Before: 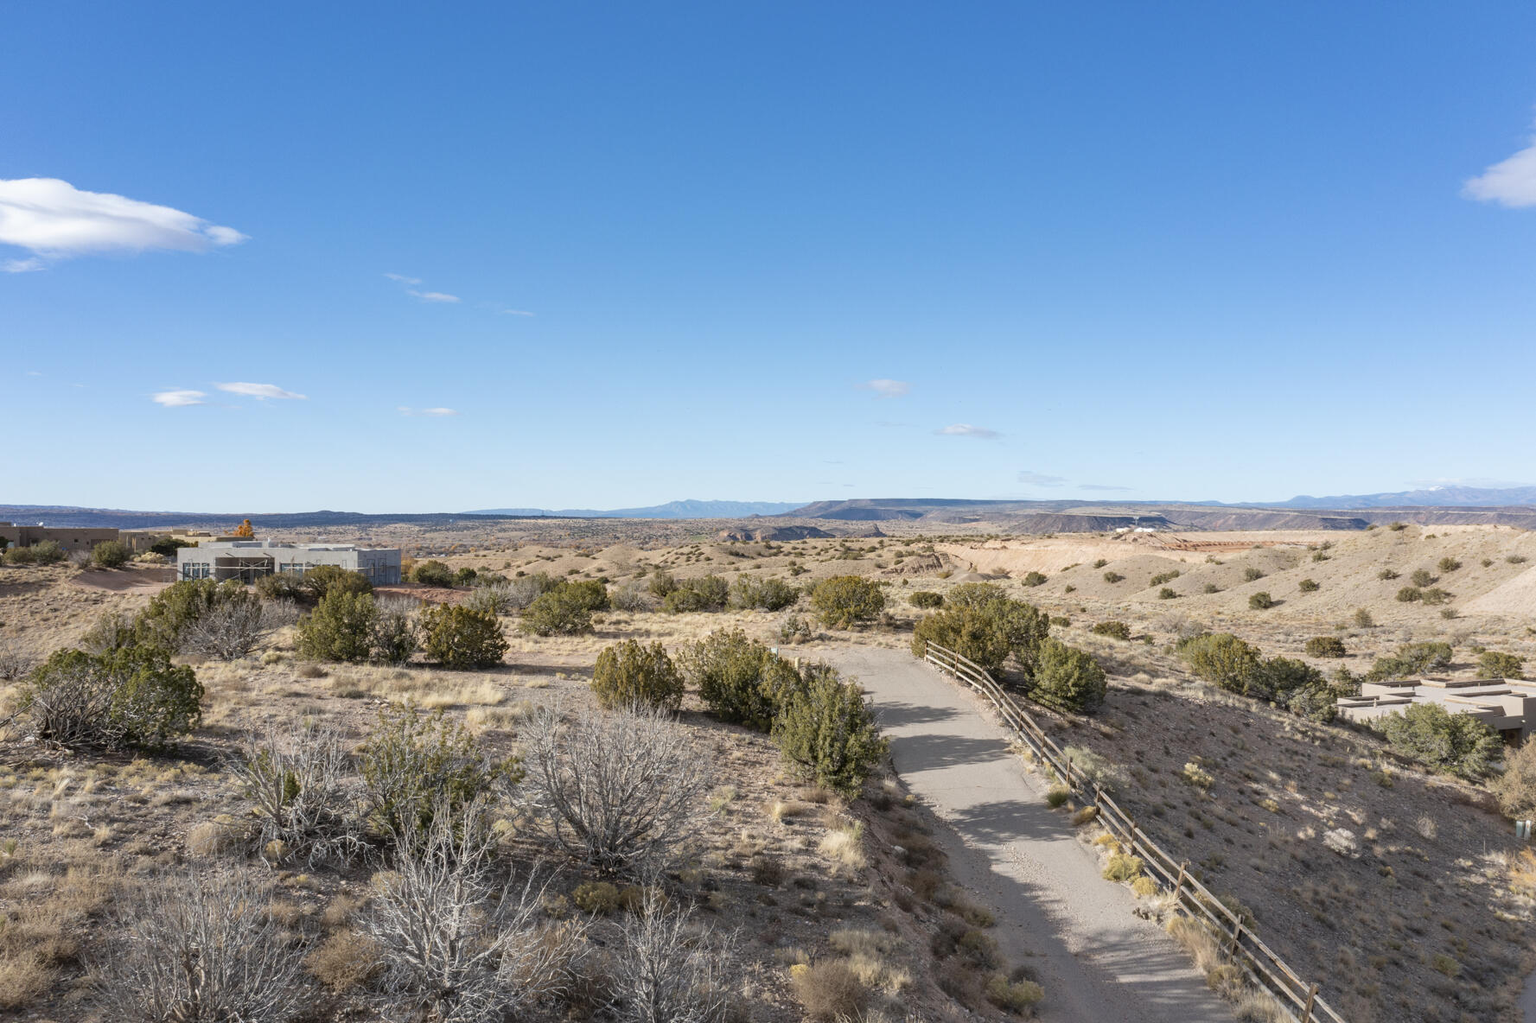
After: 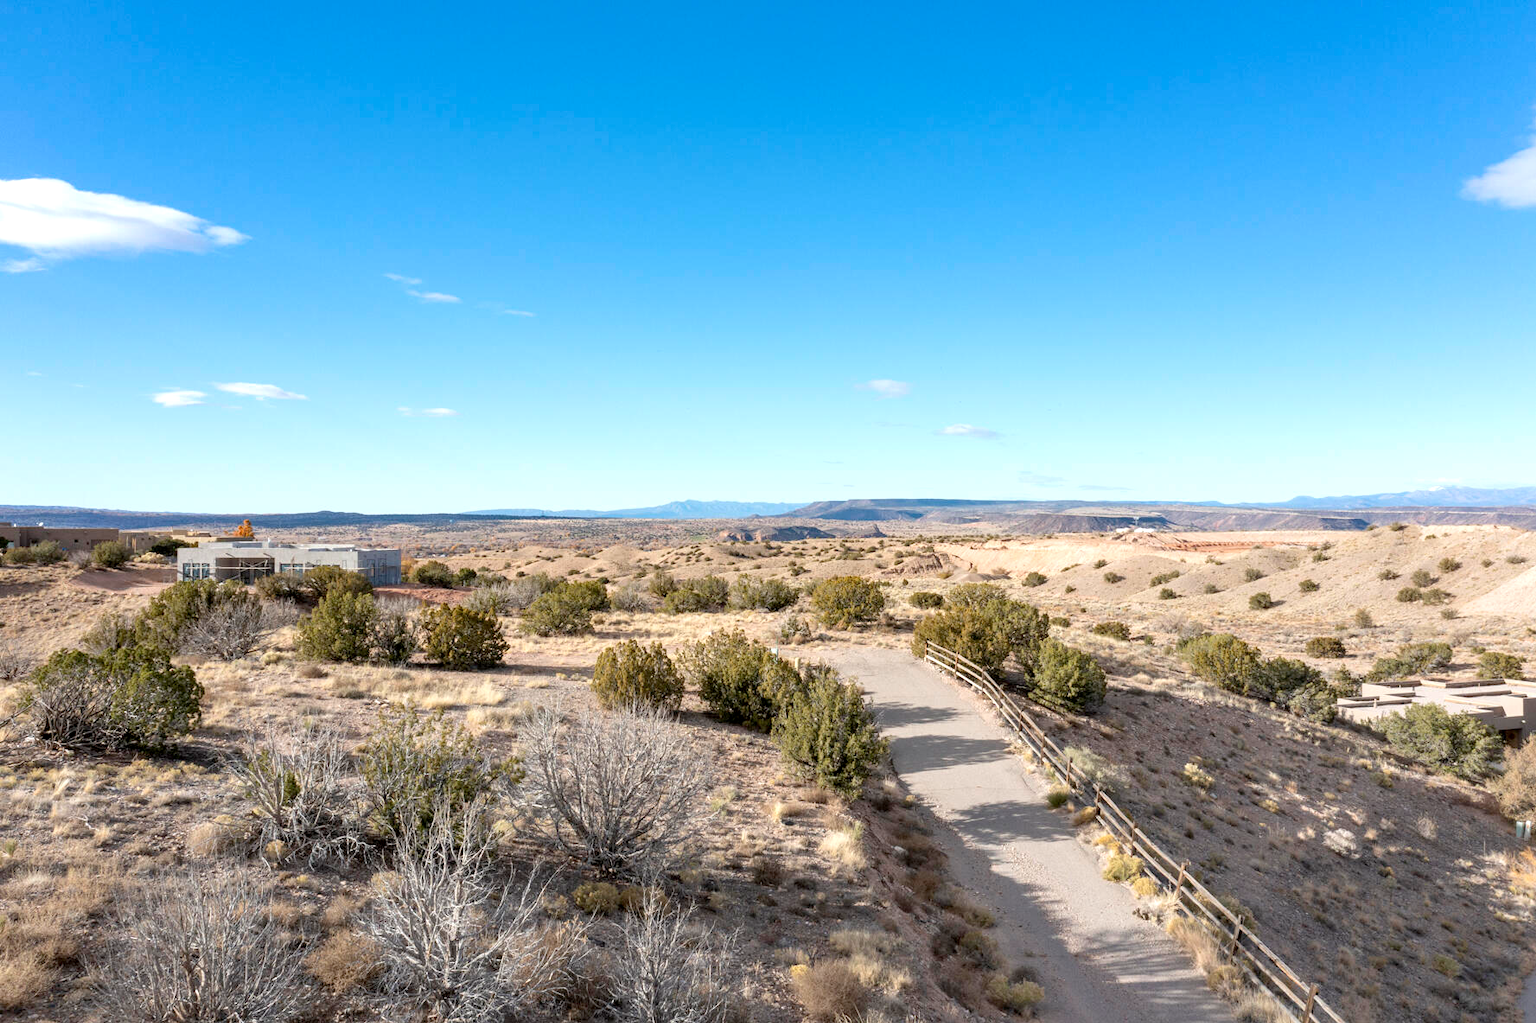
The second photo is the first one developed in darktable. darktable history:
exposure: black level correction 0.004, exposure 0.421 EV, compensate highlight preservation false
